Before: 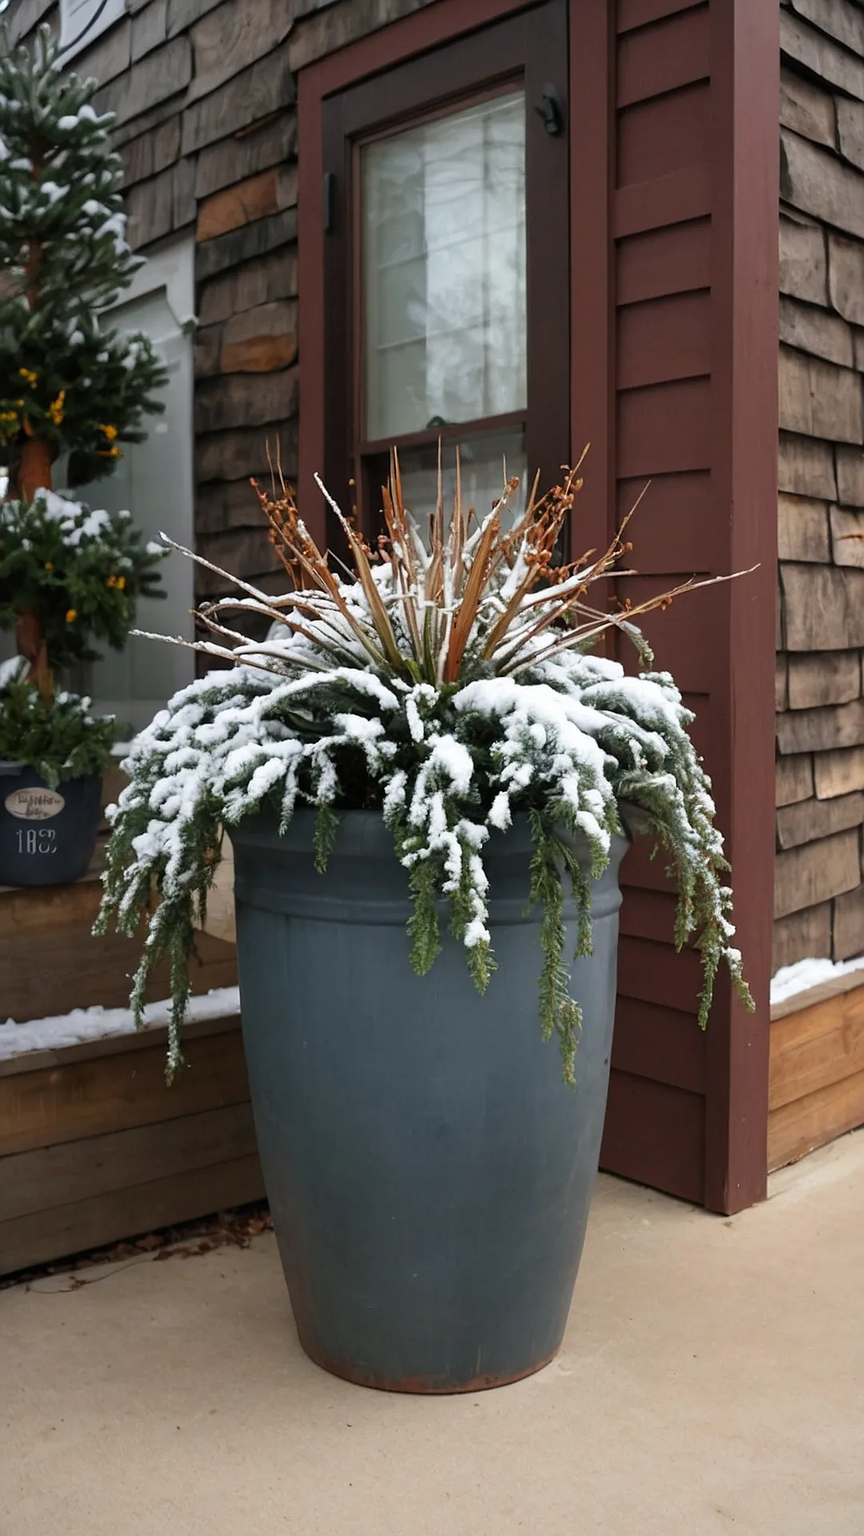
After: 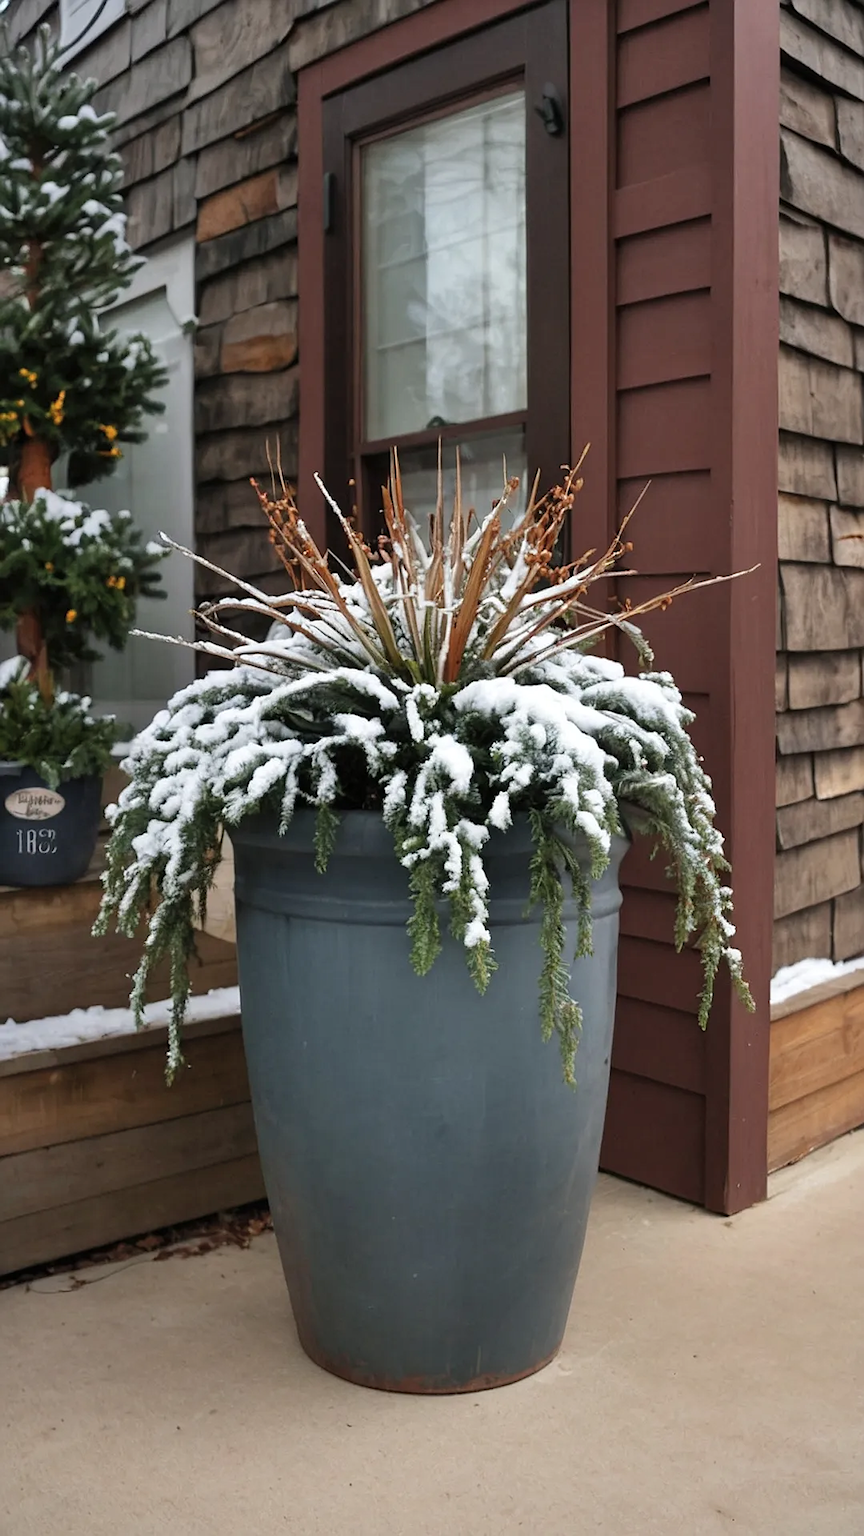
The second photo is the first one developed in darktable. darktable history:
shadows and highlights: white point adjustment 0.864, soften with gaussian
contrast brightness saturation: saturation -0.066
